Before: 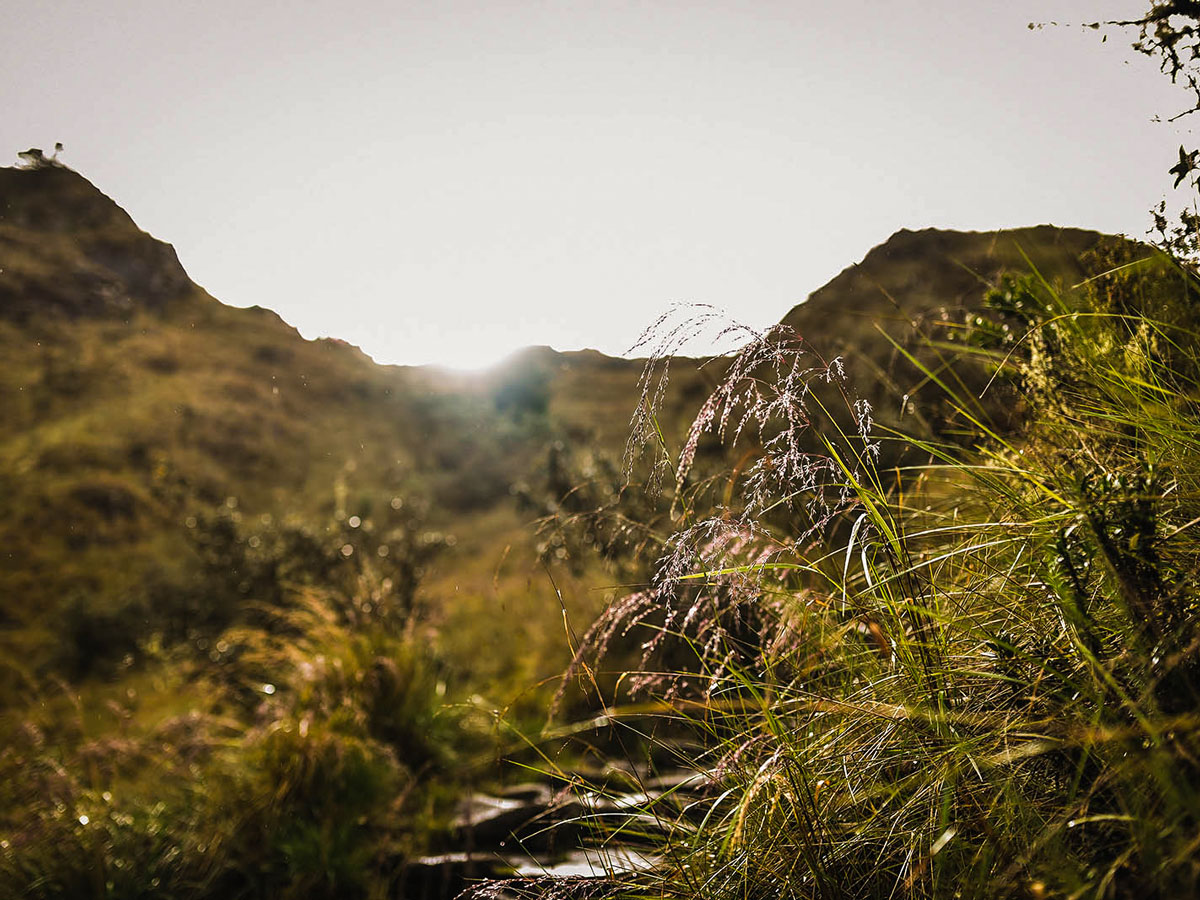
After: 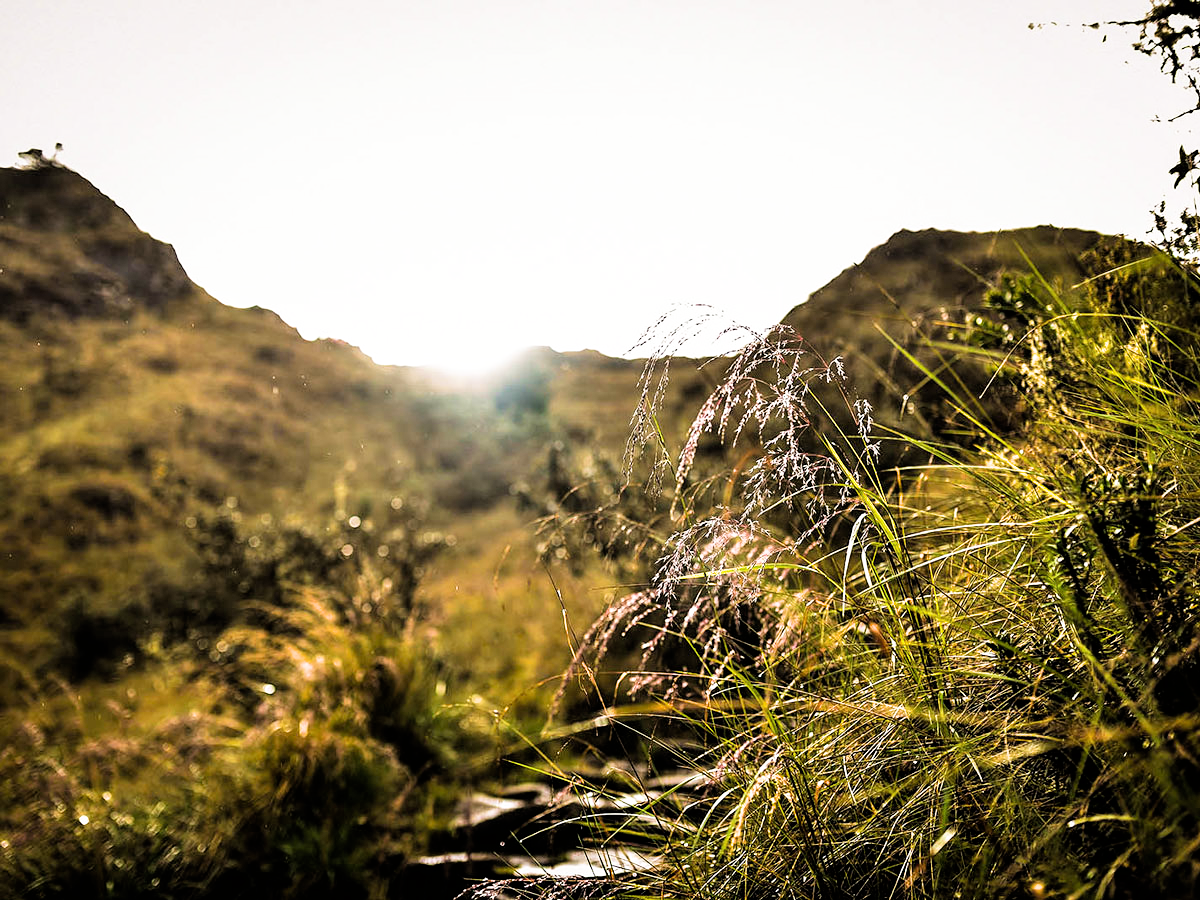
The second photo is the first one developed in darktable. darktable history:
exposure: black level correction 0.001, exposure 0.961 EV, compensate highlight preservation false
filmic rgb: black relative exposure -5.1 EV, white relative exposure 3.21 EV, threshold 3.01 EV, hardness 3.44, contrast 1.185, highlights saturation mix -48.88%, enable highlight reconstruction true
